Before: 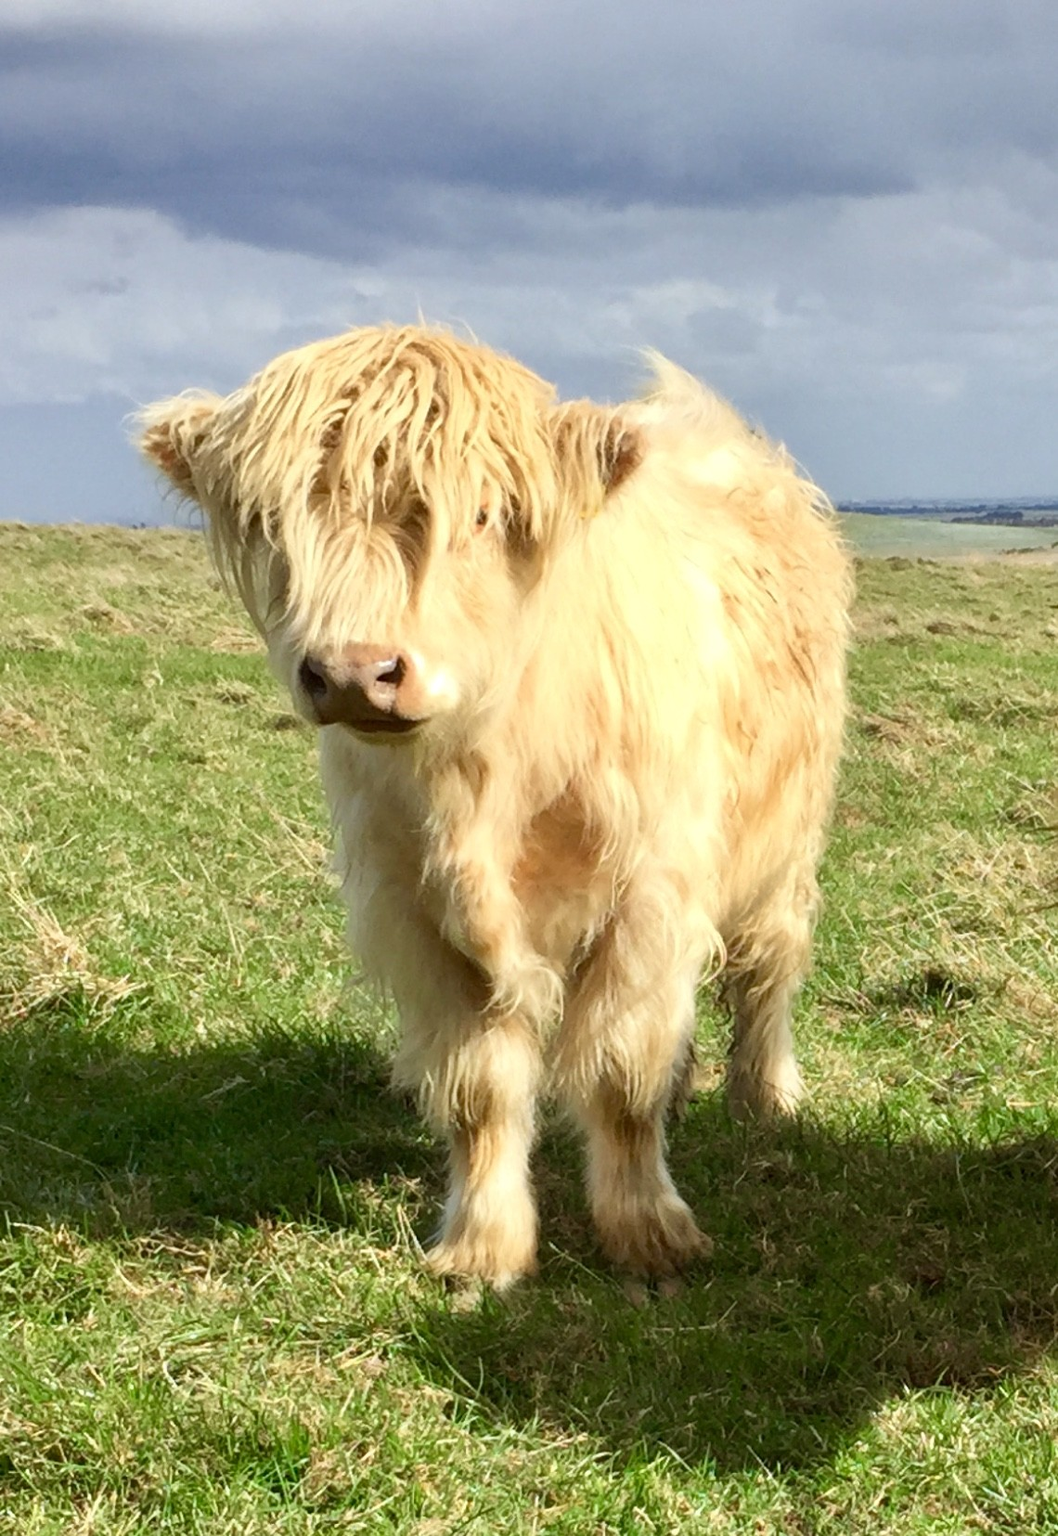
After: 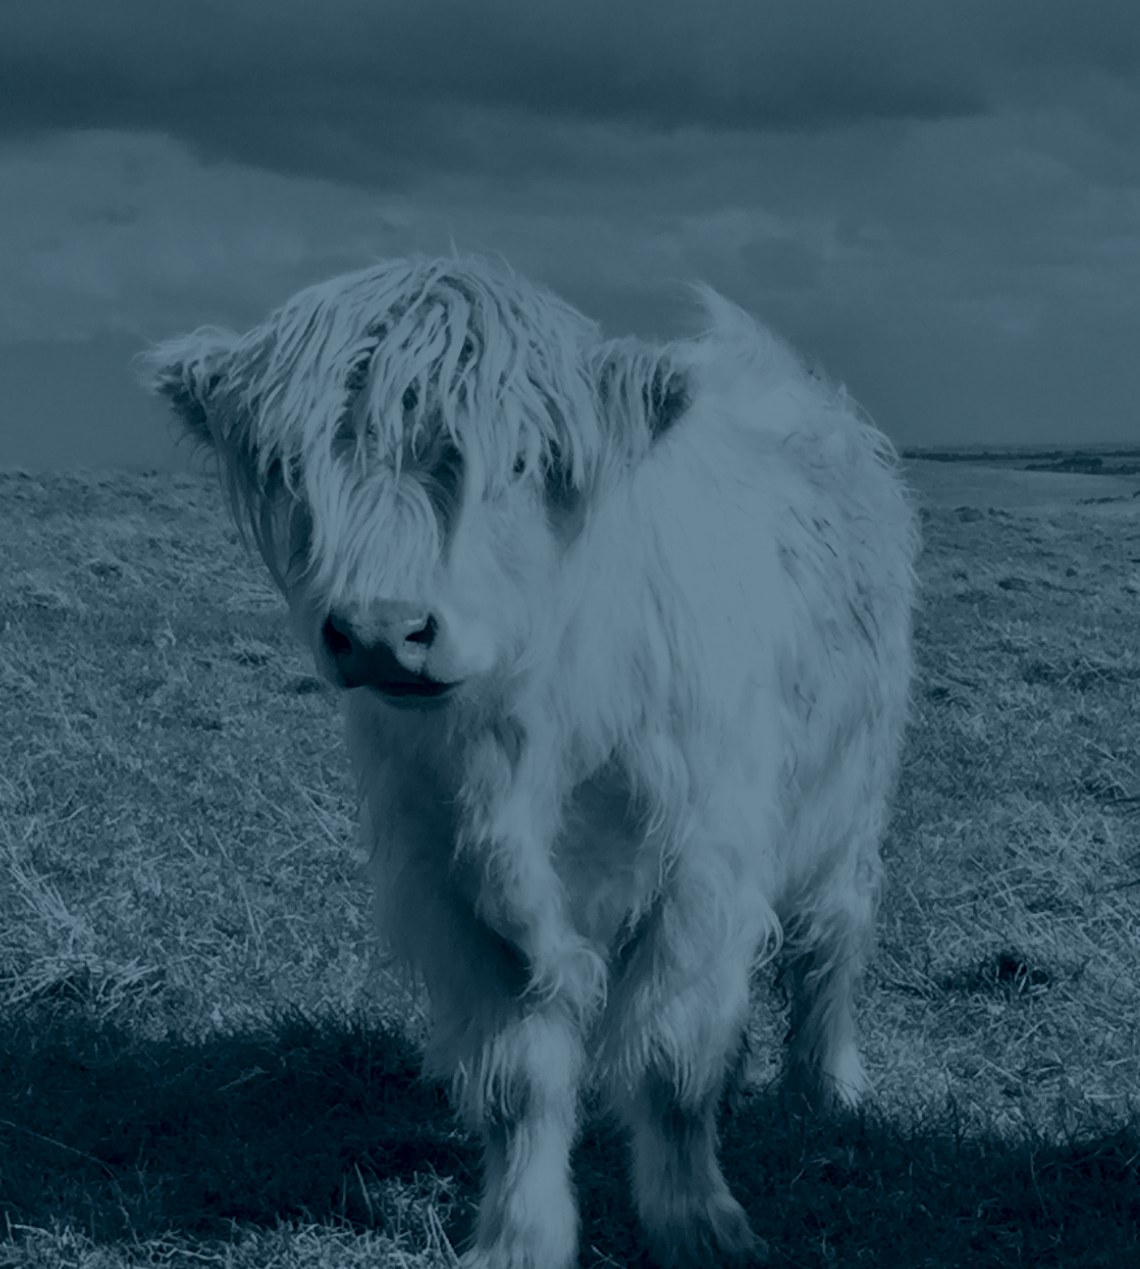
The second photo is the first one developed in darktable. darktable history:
white balance: red 0.98, blue 1.034
color zones: curves: ch0 [(0, 0.5) (0.143, 0.5) (0.286, 0.5) (0.429, 0.5) (0.571, 0.5) (0.714, 0.476) (0.857, 0.5) (1, 0.5)]; ch2 [(0, 0.5) (0.143, 0.5) (0.286, 0.5) (0.429, 0.5) (0.571, 0.5) (0.714, 0.487) (0.857, 0.5) (1, 0.5)]
crop: top 5.667%, bottom 17.637%
colorize: hue 194.4°, saturation 29%, source mix 61.75%, lightness 3.98%, version 1
